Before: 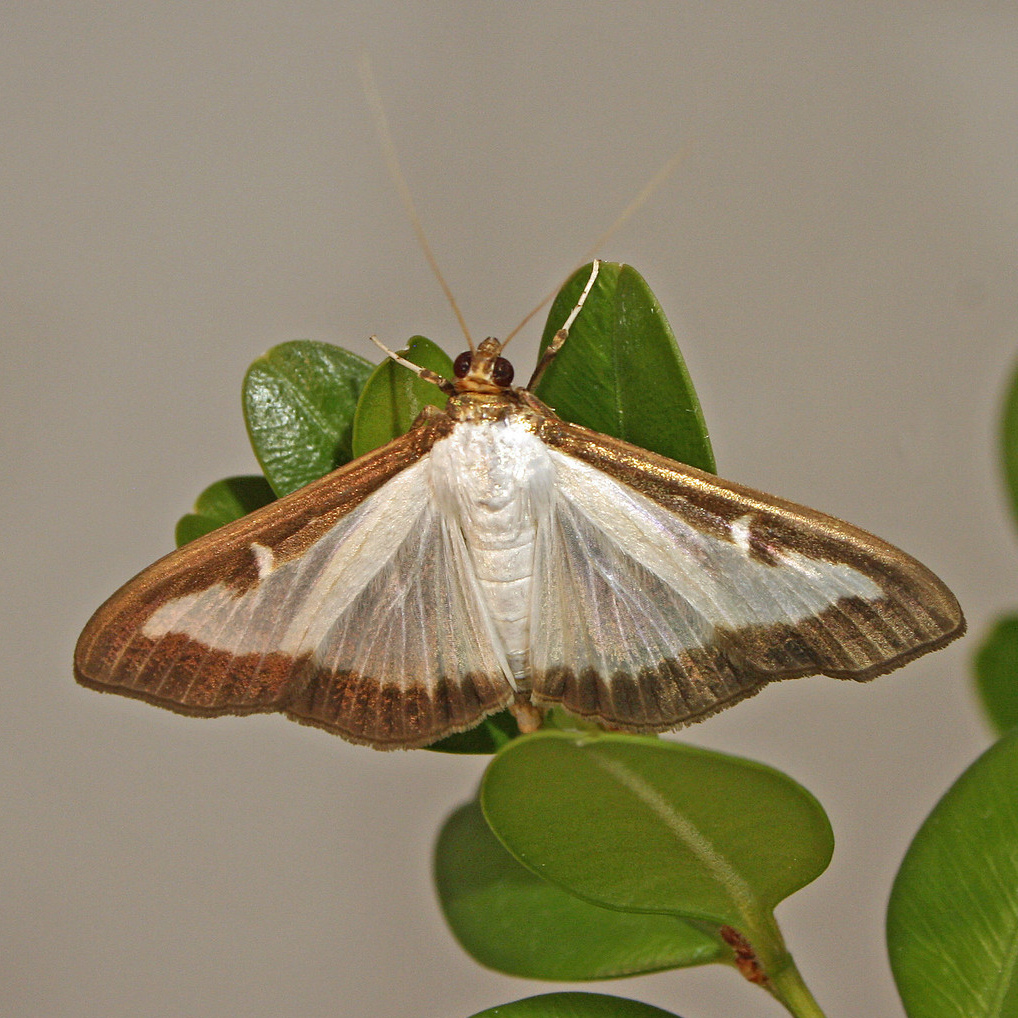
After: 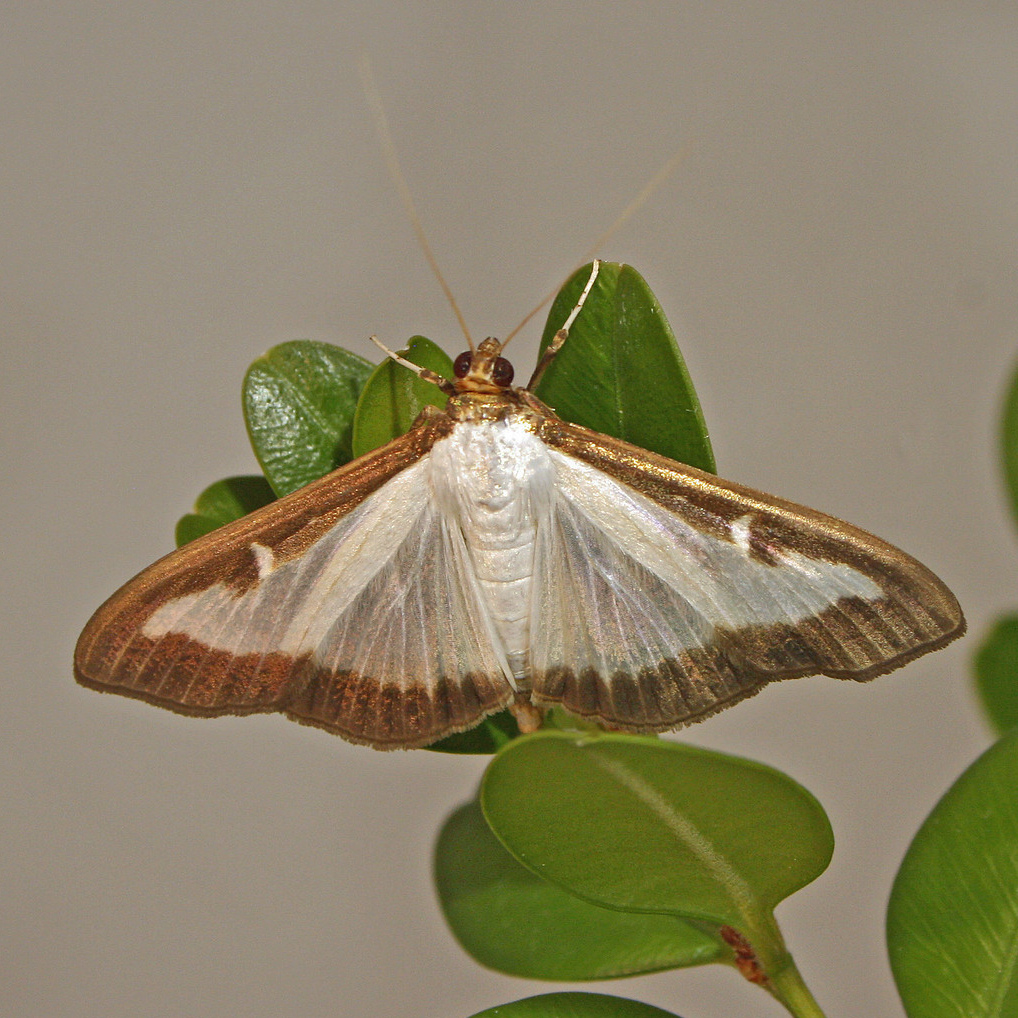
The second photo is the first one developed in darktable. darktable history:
shadows and highlights: highlights color adjustment 45.74%
